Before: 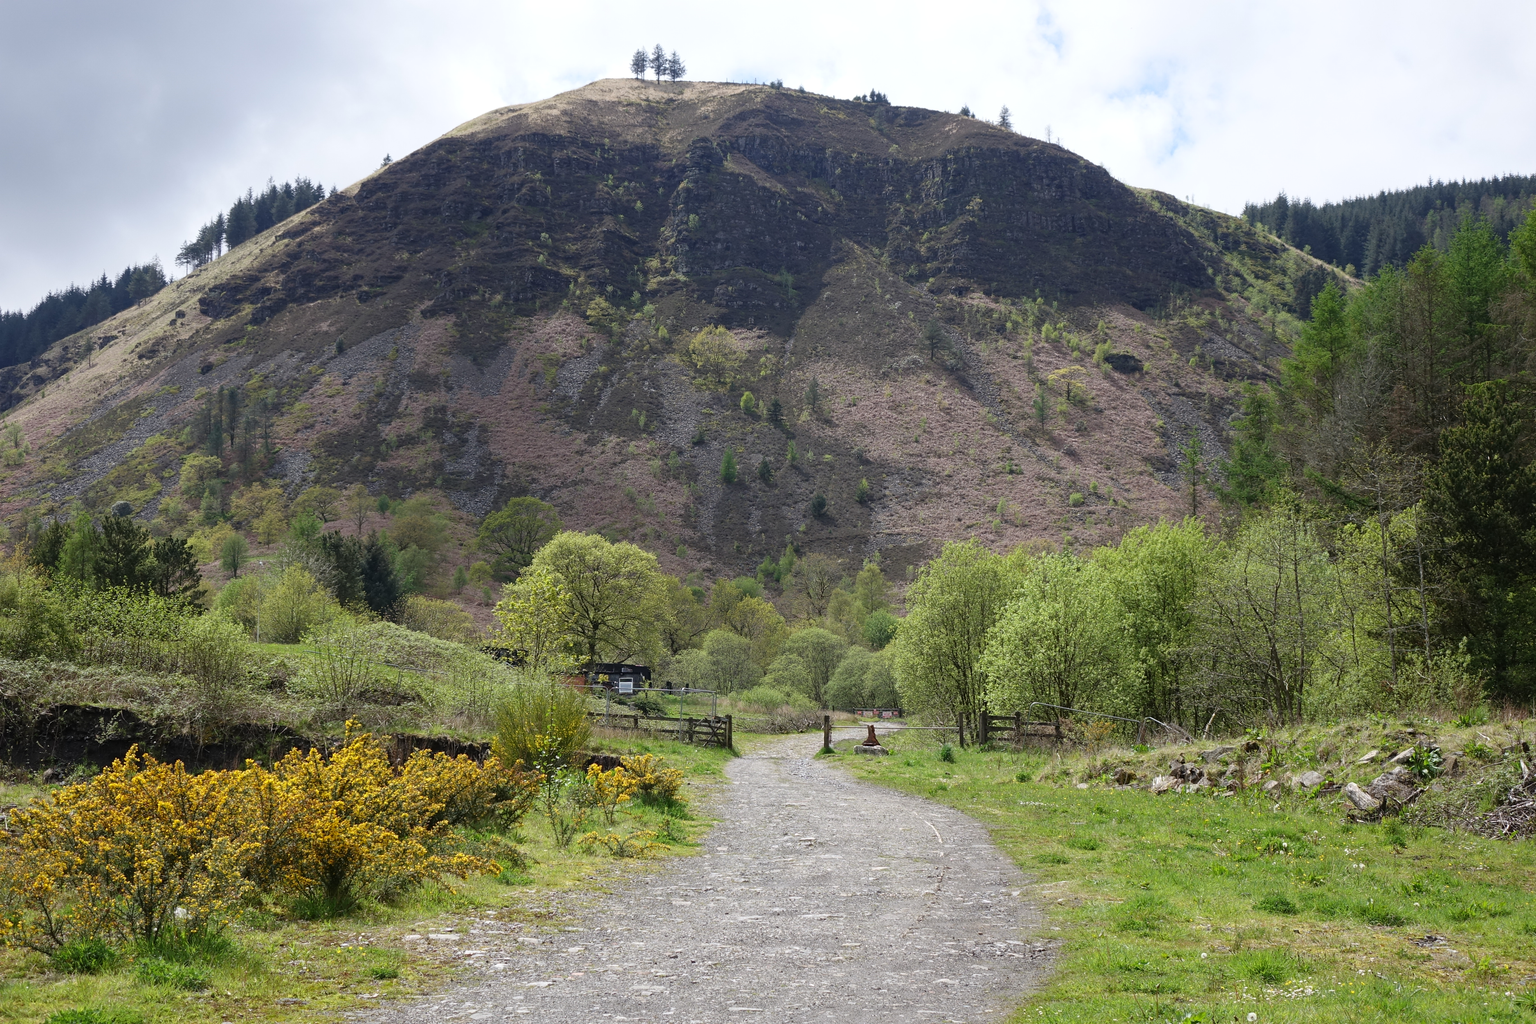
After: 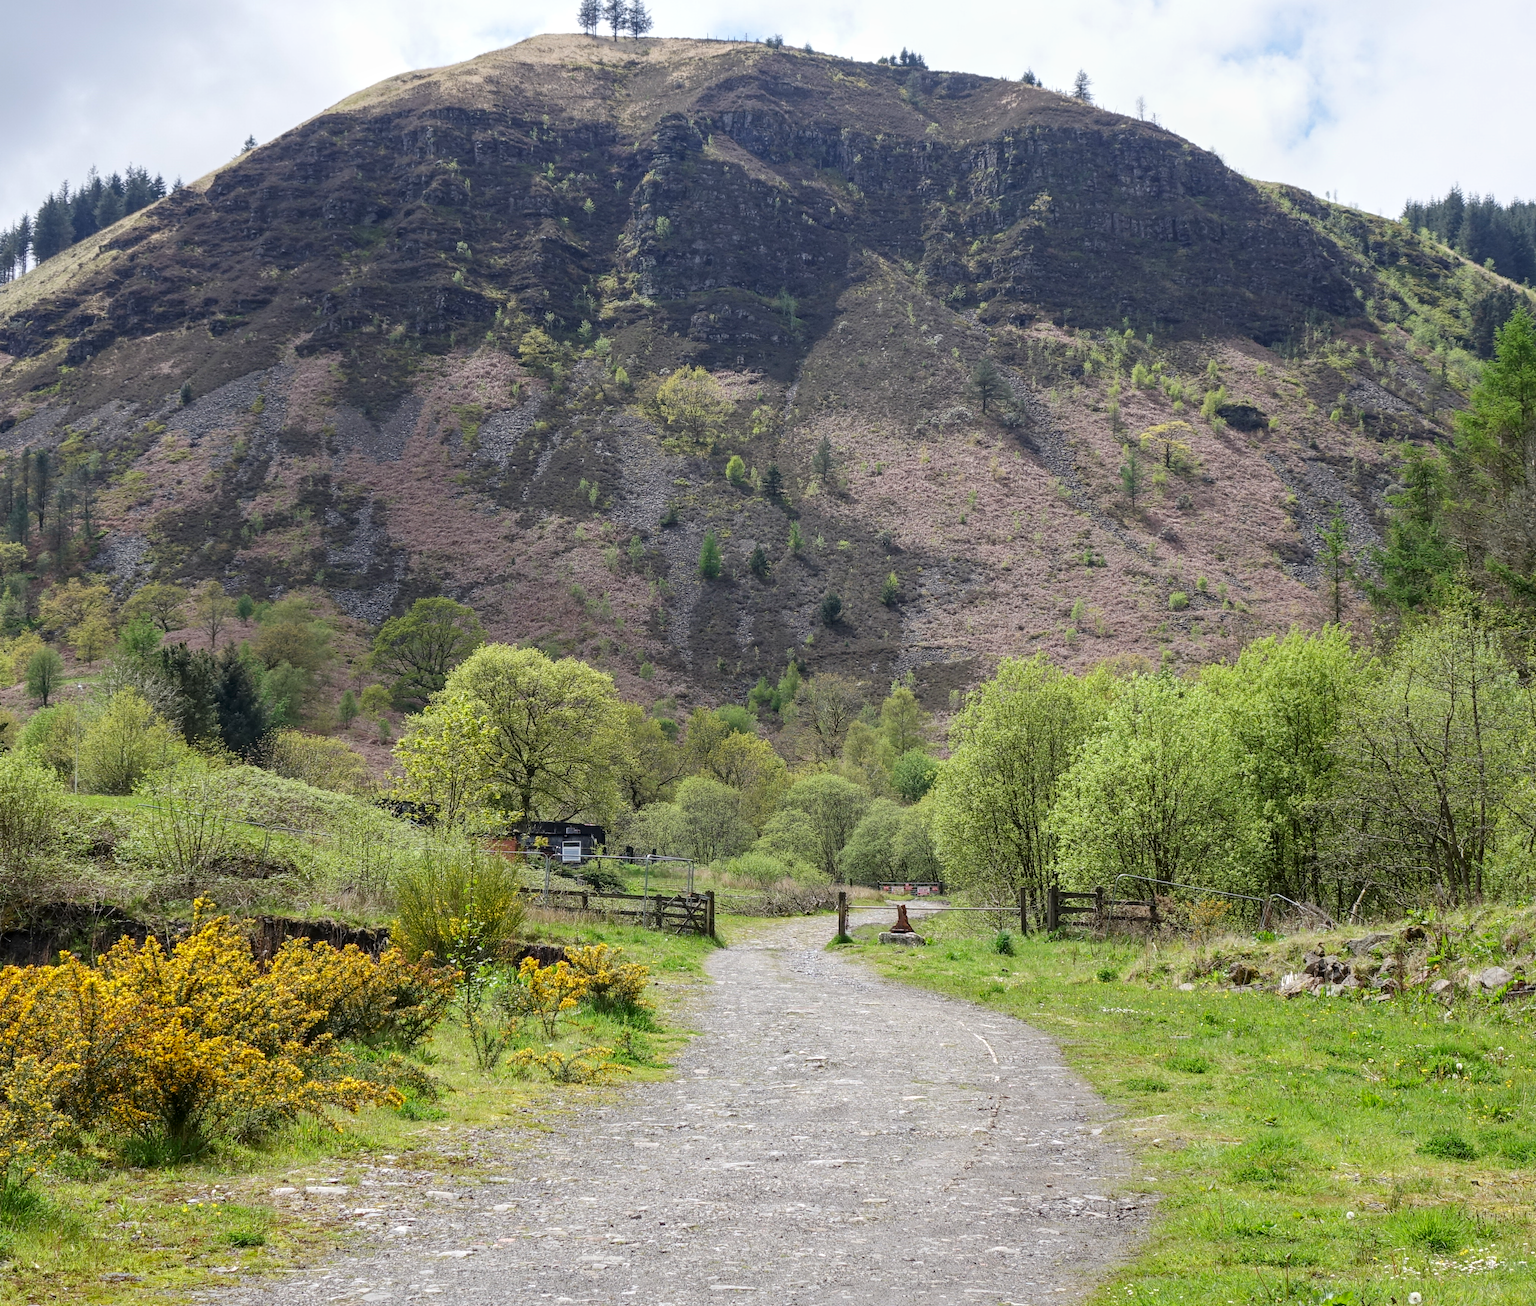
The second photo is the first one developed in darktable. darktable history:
base curve: curves: ch0 [(0, 0) (0.262, 0.32) (0.722, 0.705) (1, 1)]
local contrast: on, module defaults
color contrast: green-magenta contrast 1.1, blue-yellow contrast 1.1, unbound 0
crop and rotate: left 13.15%, top 5.251%, right 12.609%
